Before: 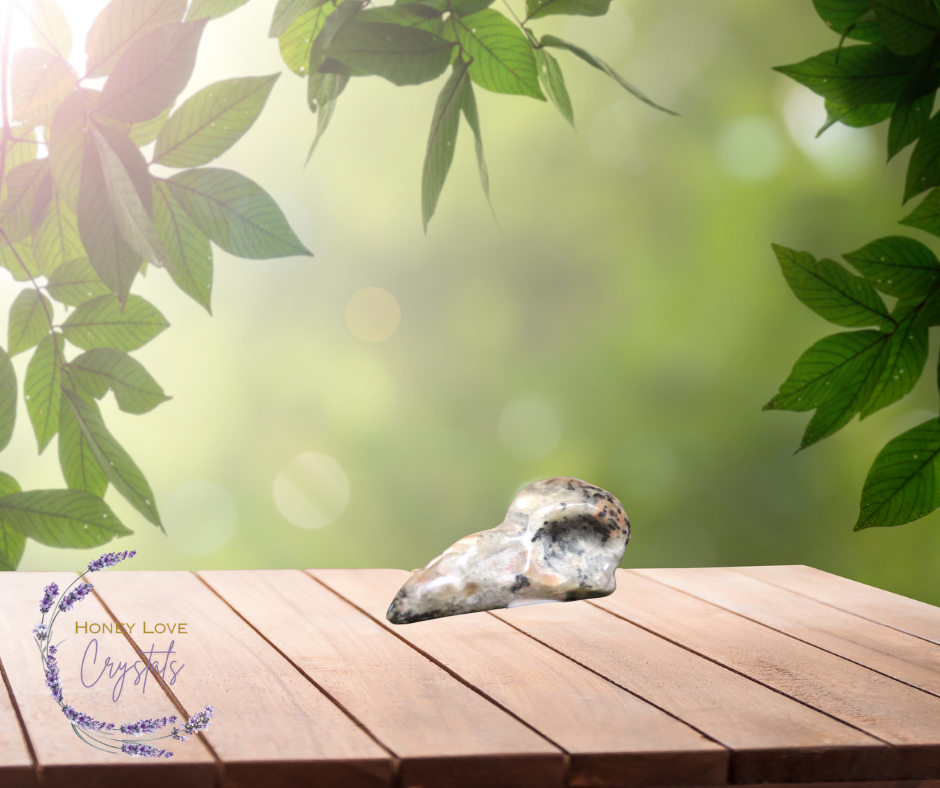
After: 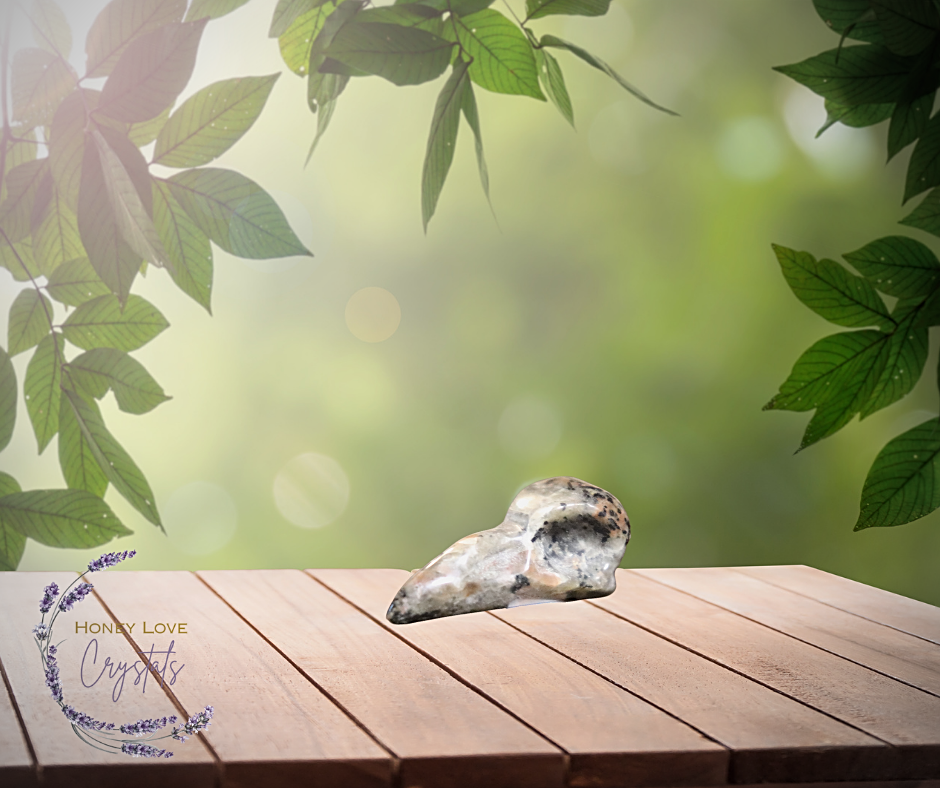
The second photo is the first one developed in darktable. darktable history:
vignetting: on, module defaults
exposure: exposure -0.153 EV, compensate highlight preservation false
sharpen: on, module defaults
